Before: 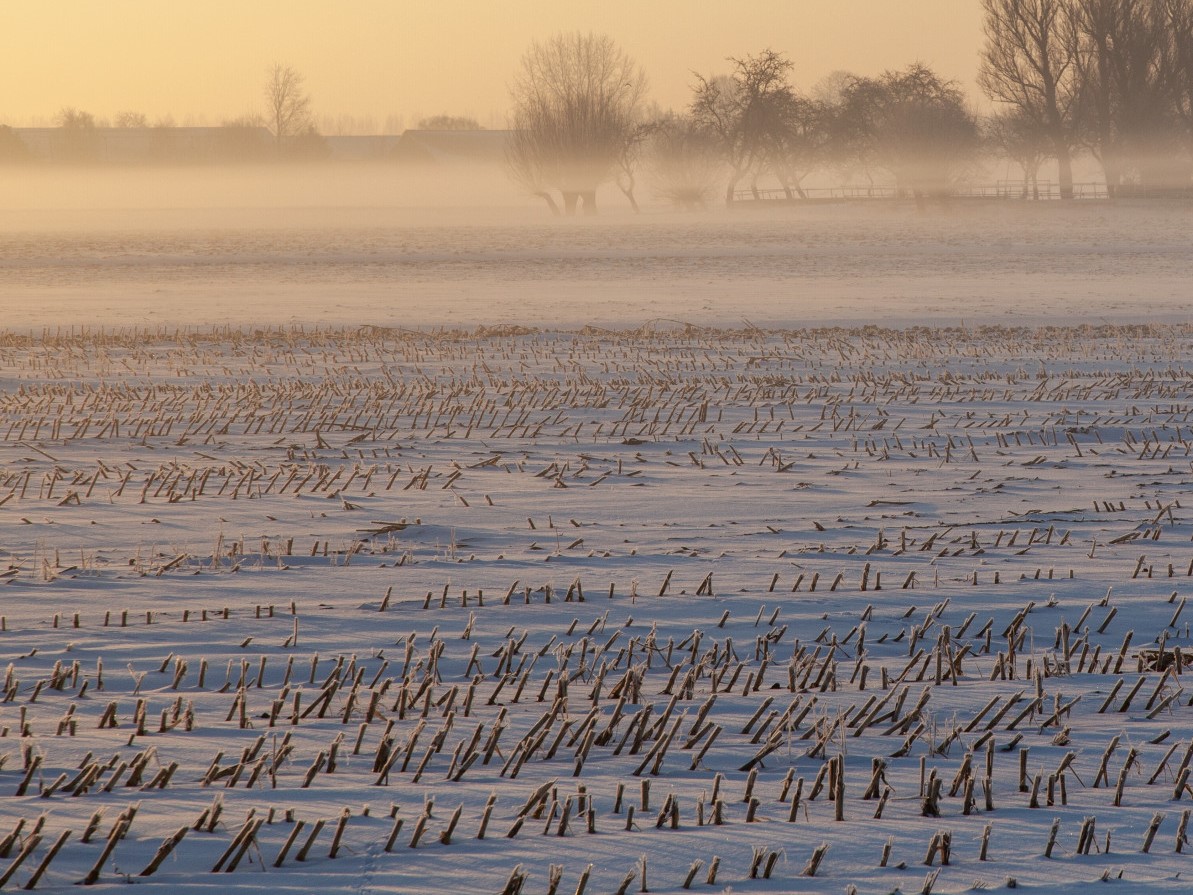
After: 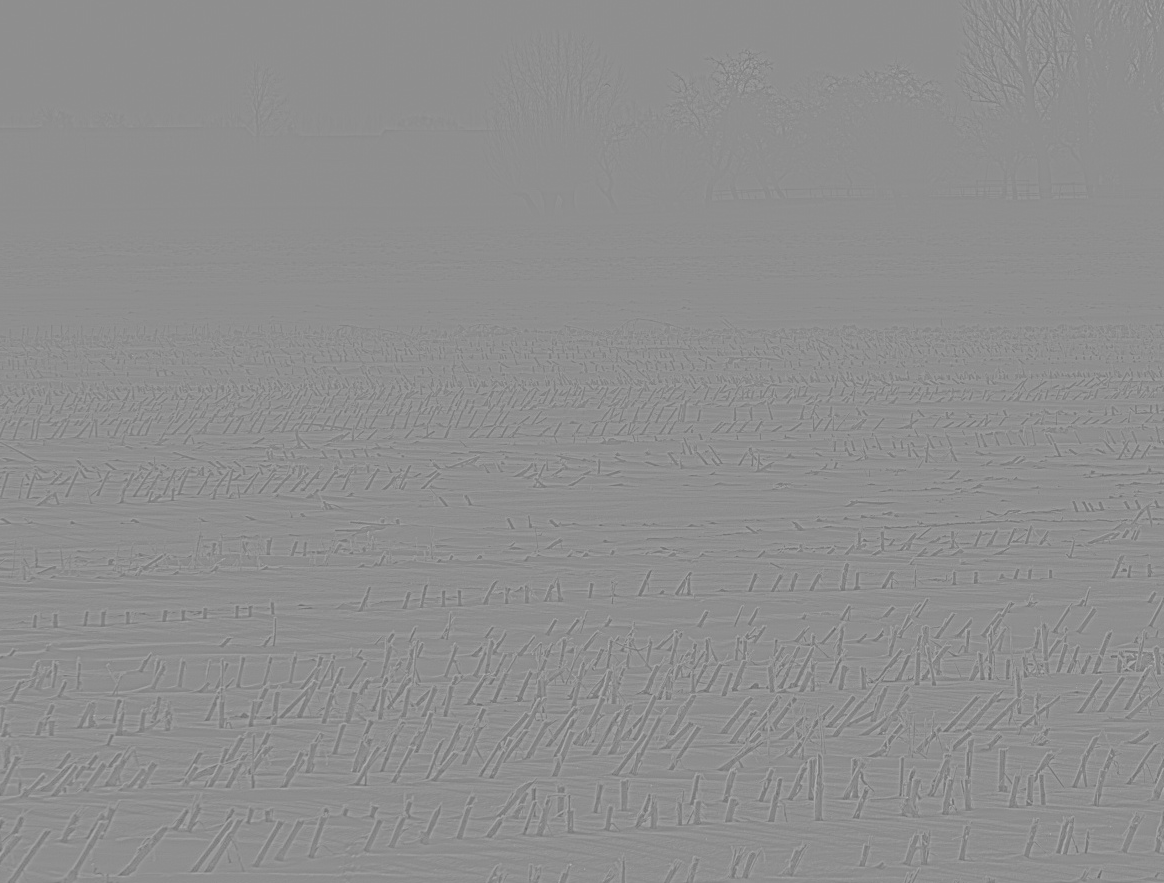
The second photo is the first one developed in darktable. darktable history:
contrast brightness saturation: contrast 0.2, brightness 0.16, saturation 0.22
crop and rotate: left 1.774%, right 0.633%, bottom 1.28%
tone equalizer: -7 EV 0.15 EV, -6 EV 0.6 EV, -5 EV 1.15 EV, -4 EV 1.33 EV, -3 EV 1.15 EV, -2 EV 0.6 EV, -1 EV 0.15 EV, mask exposure compensation -0.5 EV
contrast equalizer: y [[0.439, 0.44, 0.442, 0.457, 0.493, 0.498], [0.5 ×6], [0.5 ×6], [0 ×6], [0 ×6]], mix 0.59
highpass: sharpness 5.84%, contrast boost 8.44%
